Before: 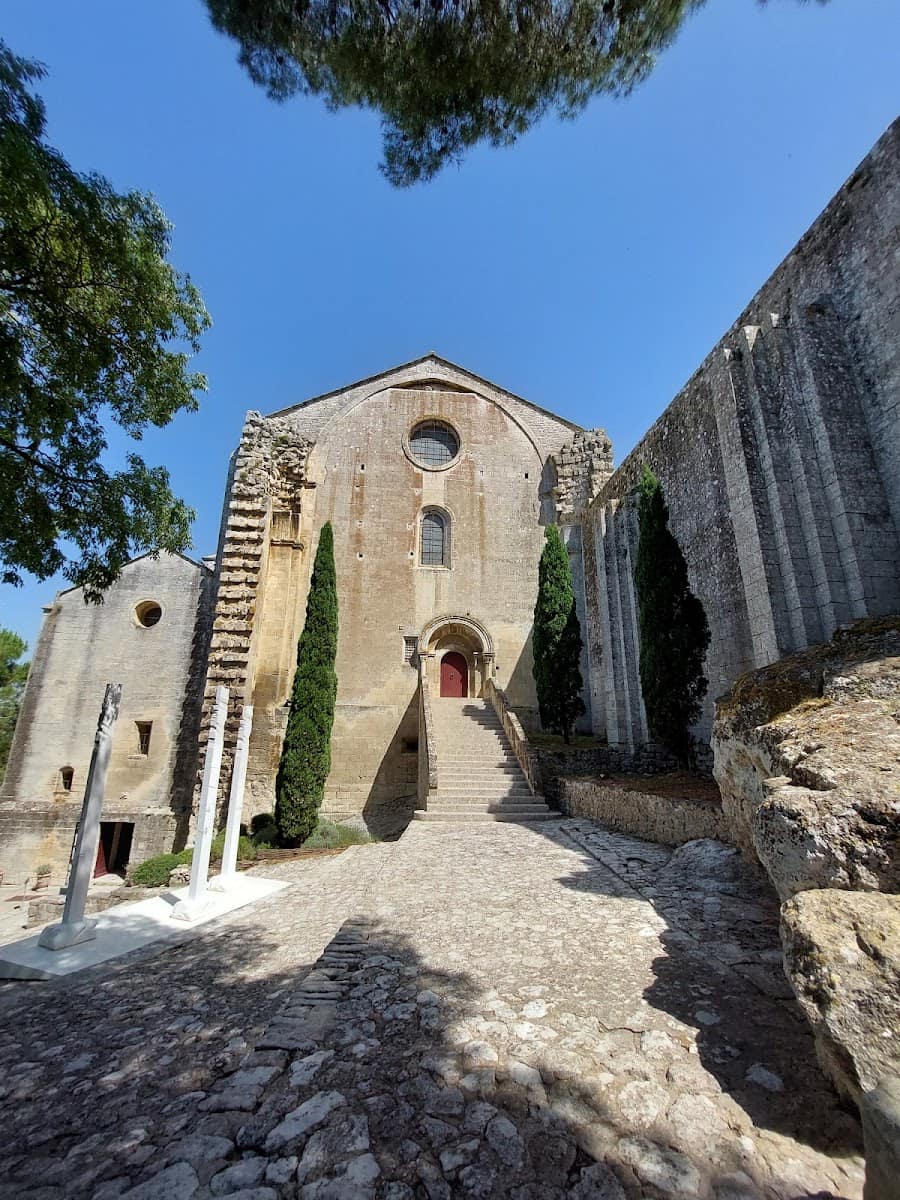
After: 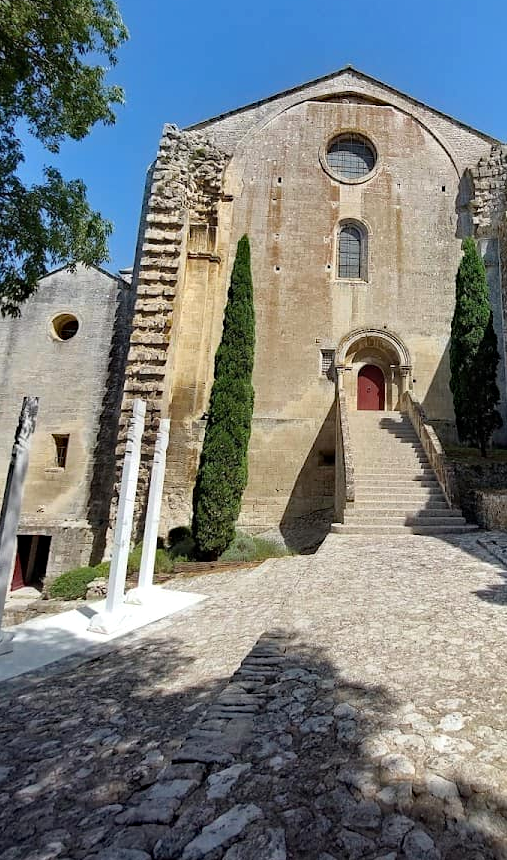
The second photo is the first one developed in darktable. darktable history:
crop: left 9.288%, top 23.971%, right 34.332%, bottom 4.36%
haze removal: compatibility mode true, adaptive false
